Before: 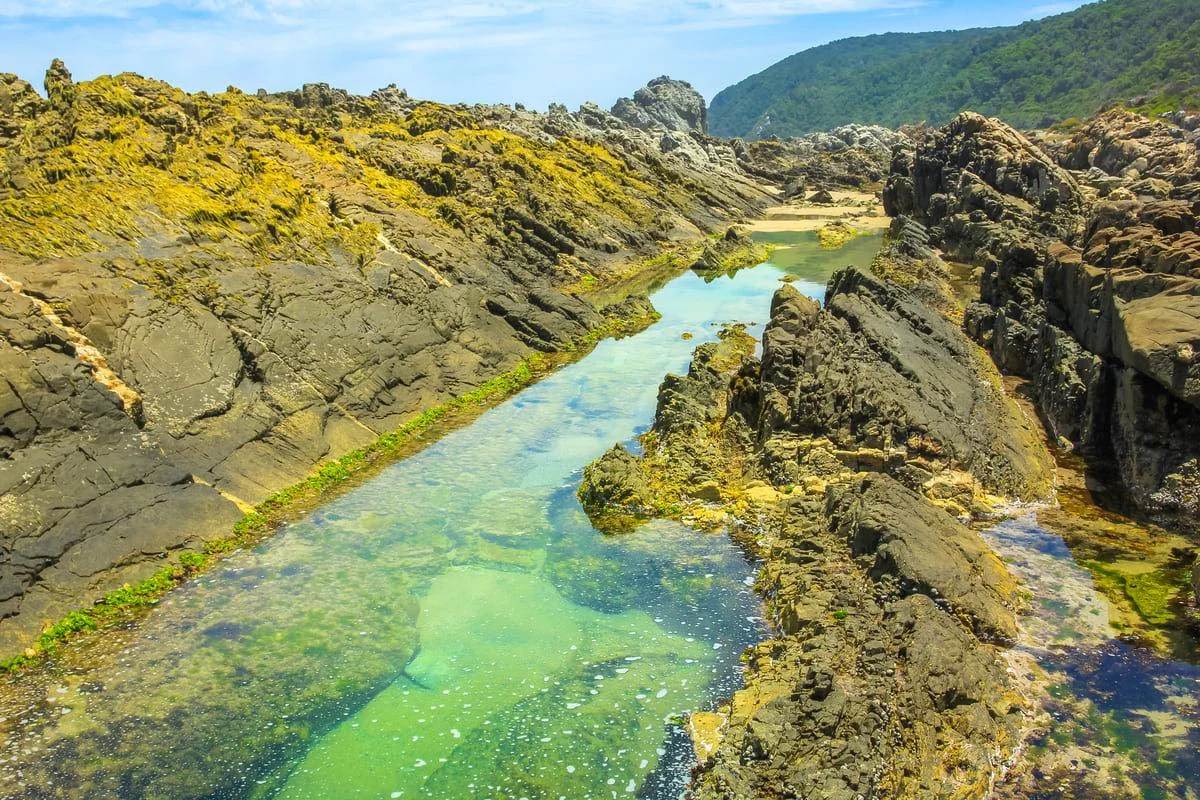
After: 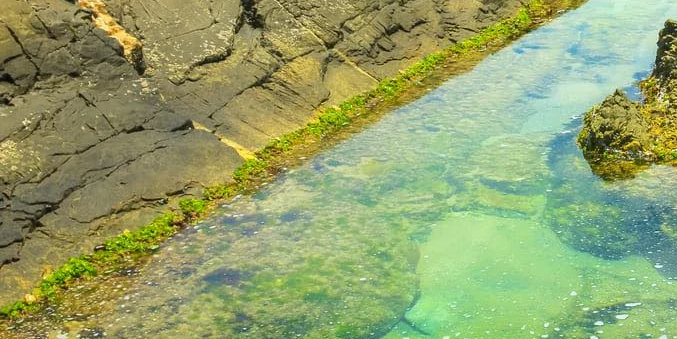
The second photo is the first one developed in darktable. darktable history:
crop: top 44.327%, right 43.529%, bottom 13.285%
